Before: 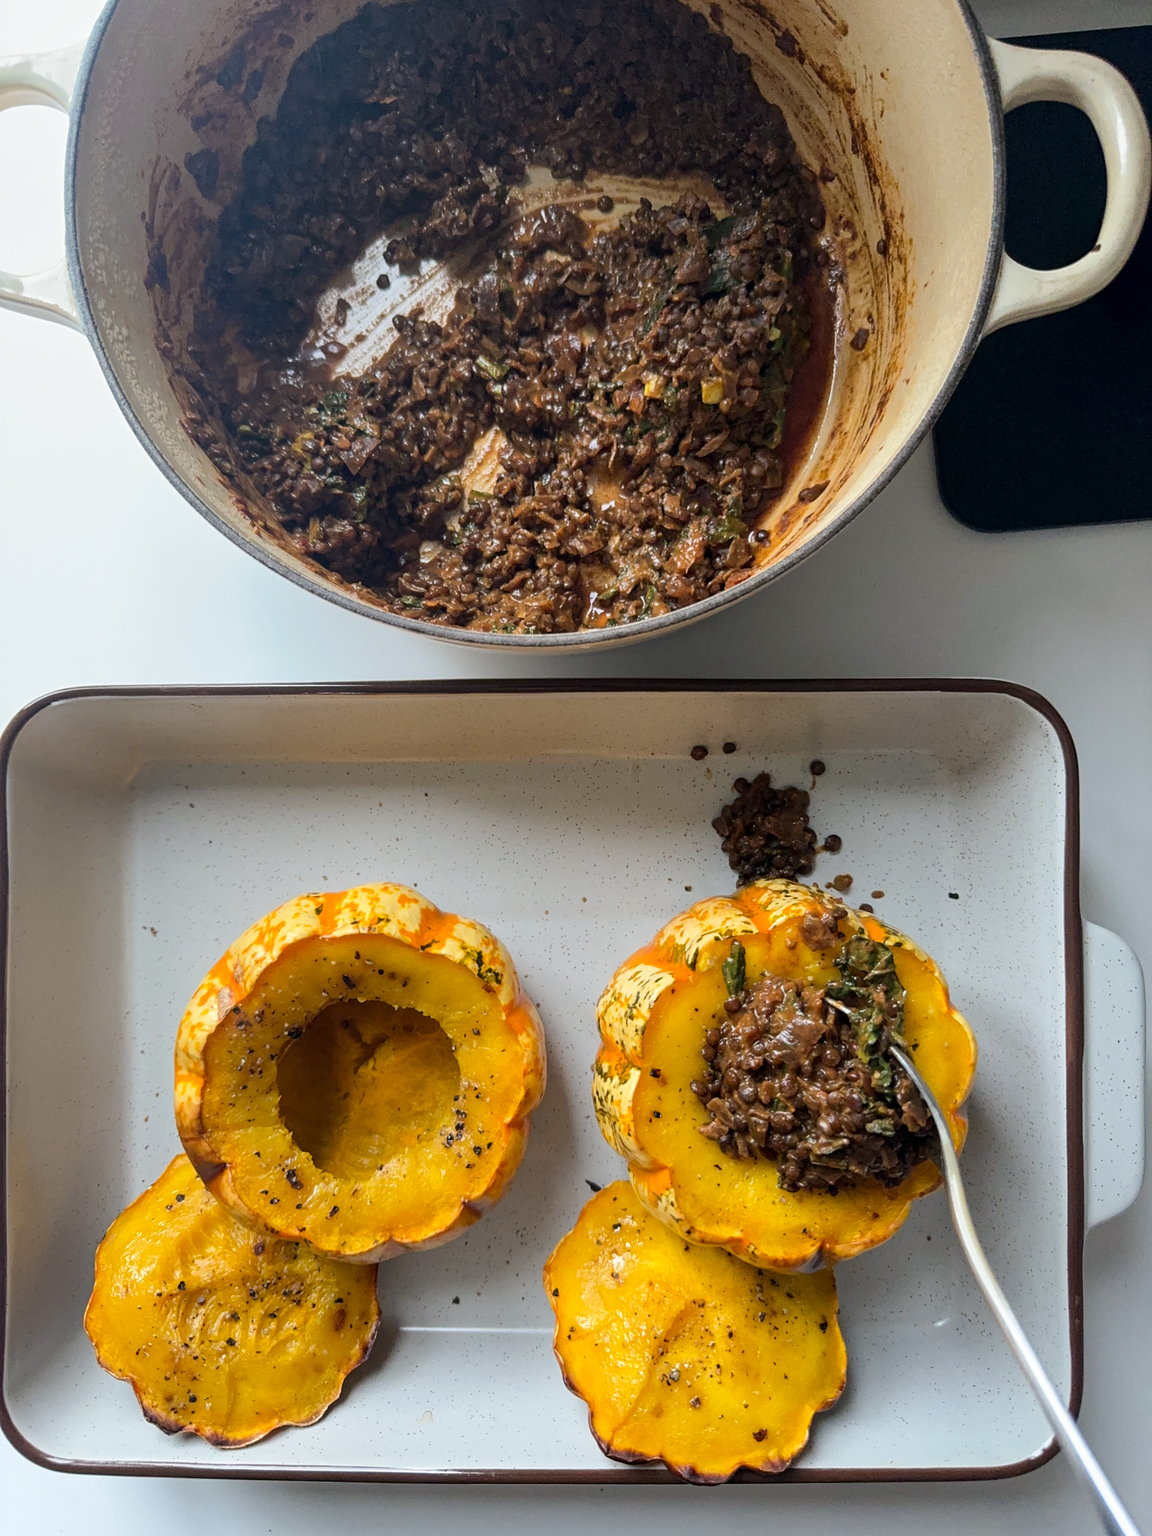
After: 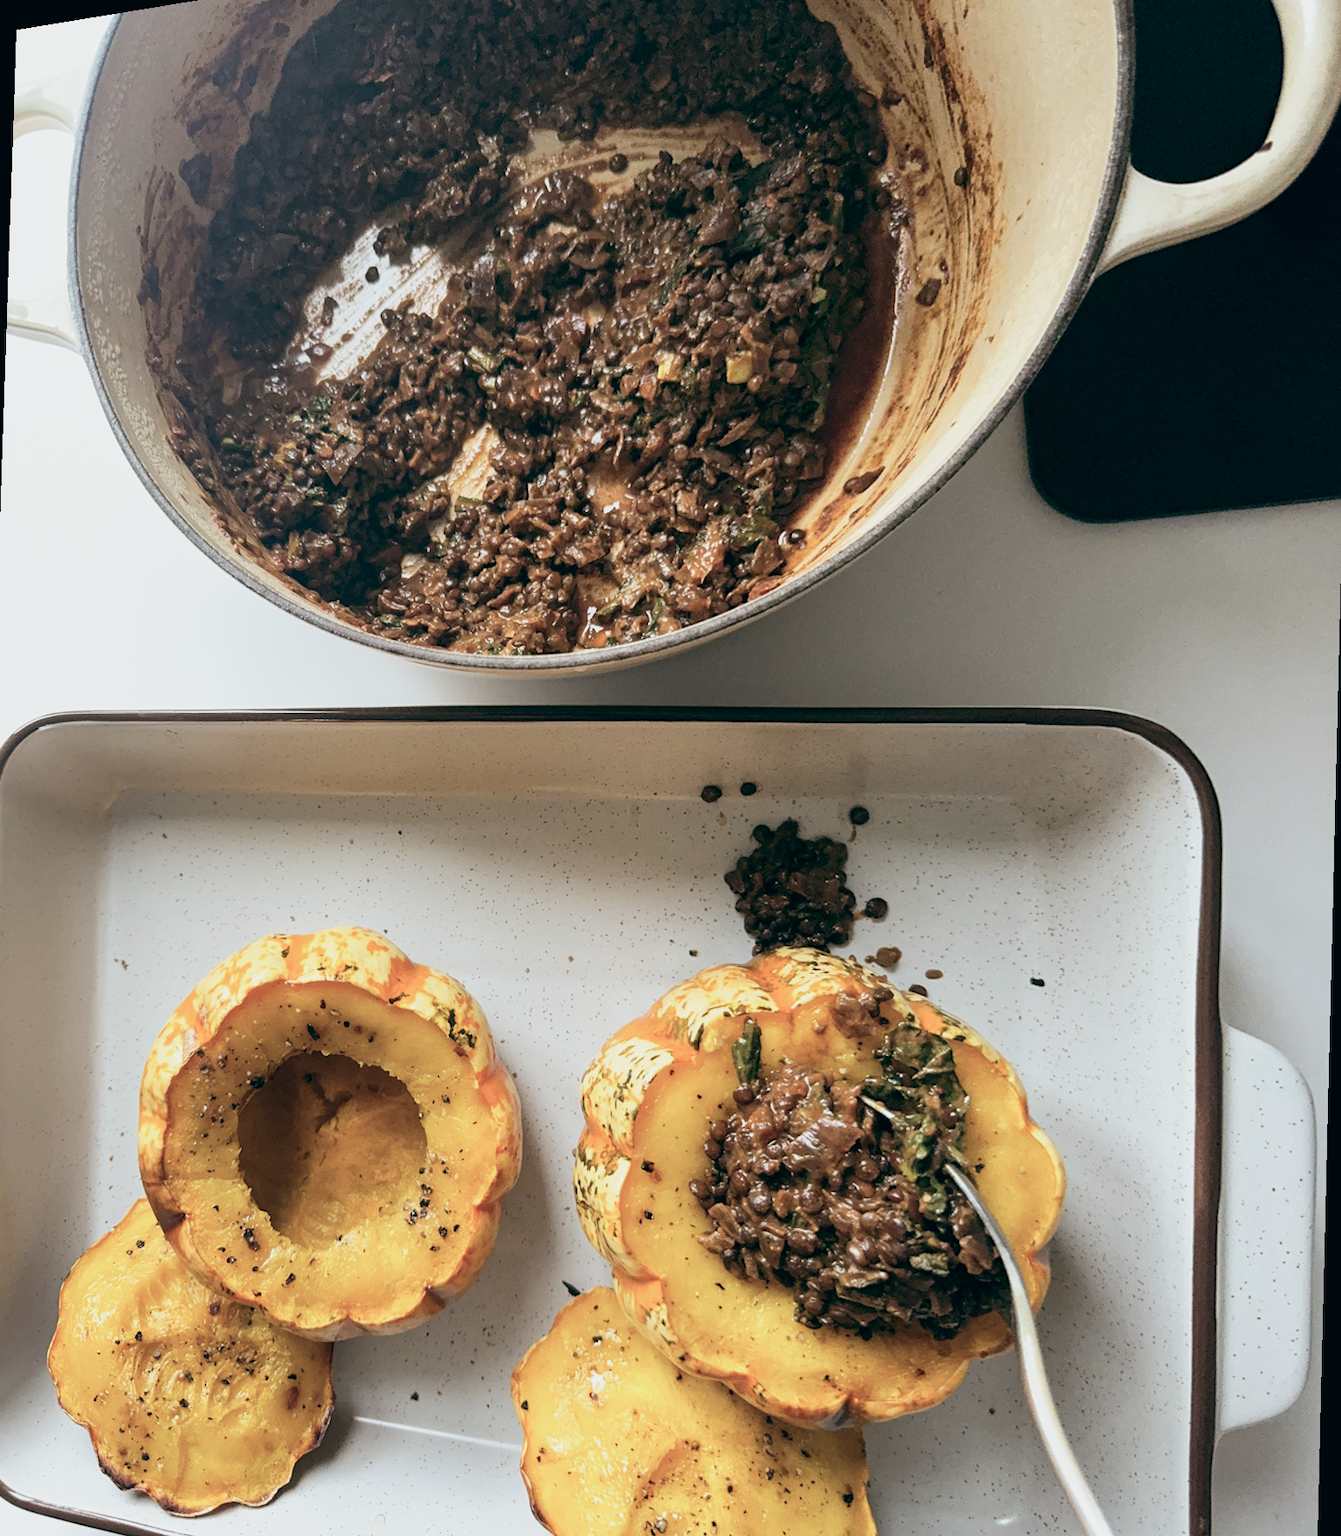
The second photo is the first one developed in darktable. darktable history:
rotate and perspective: rotation 1.69°, lens shift (vertical) -0.023, lens shift (horizontal) -0.291, crop left 0.025, crop right 0.988, crop top 0.092, crop bottom 0.842
color balance: lift [1, 0.994, 1.002, 1.006], gamma [0.957, 1.081, 1.016, 0.919], gain [0.97, 0.972, 1.01, 1.028], input saturation 91.06%, output saturation 79.8%
base curve: curves: ch0 [(0, 0) (0.088, 0.125) (0.176, 0.251) (0.354, 0.501) (0.613, 0.749) (1, 0.877)], preserve colors none
